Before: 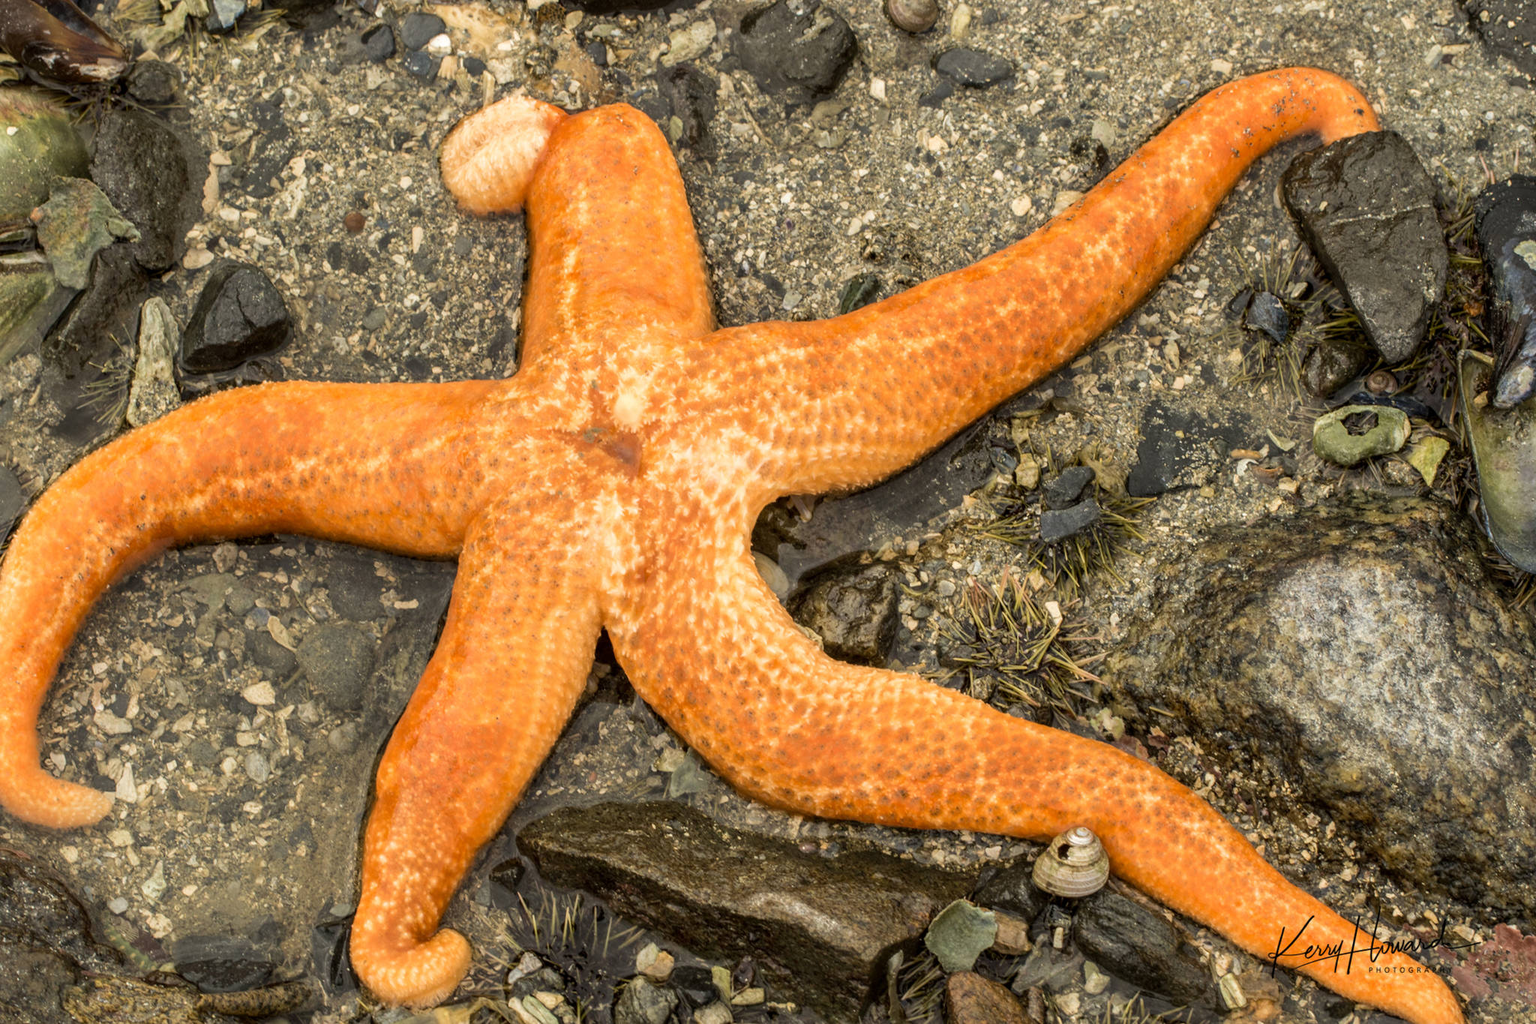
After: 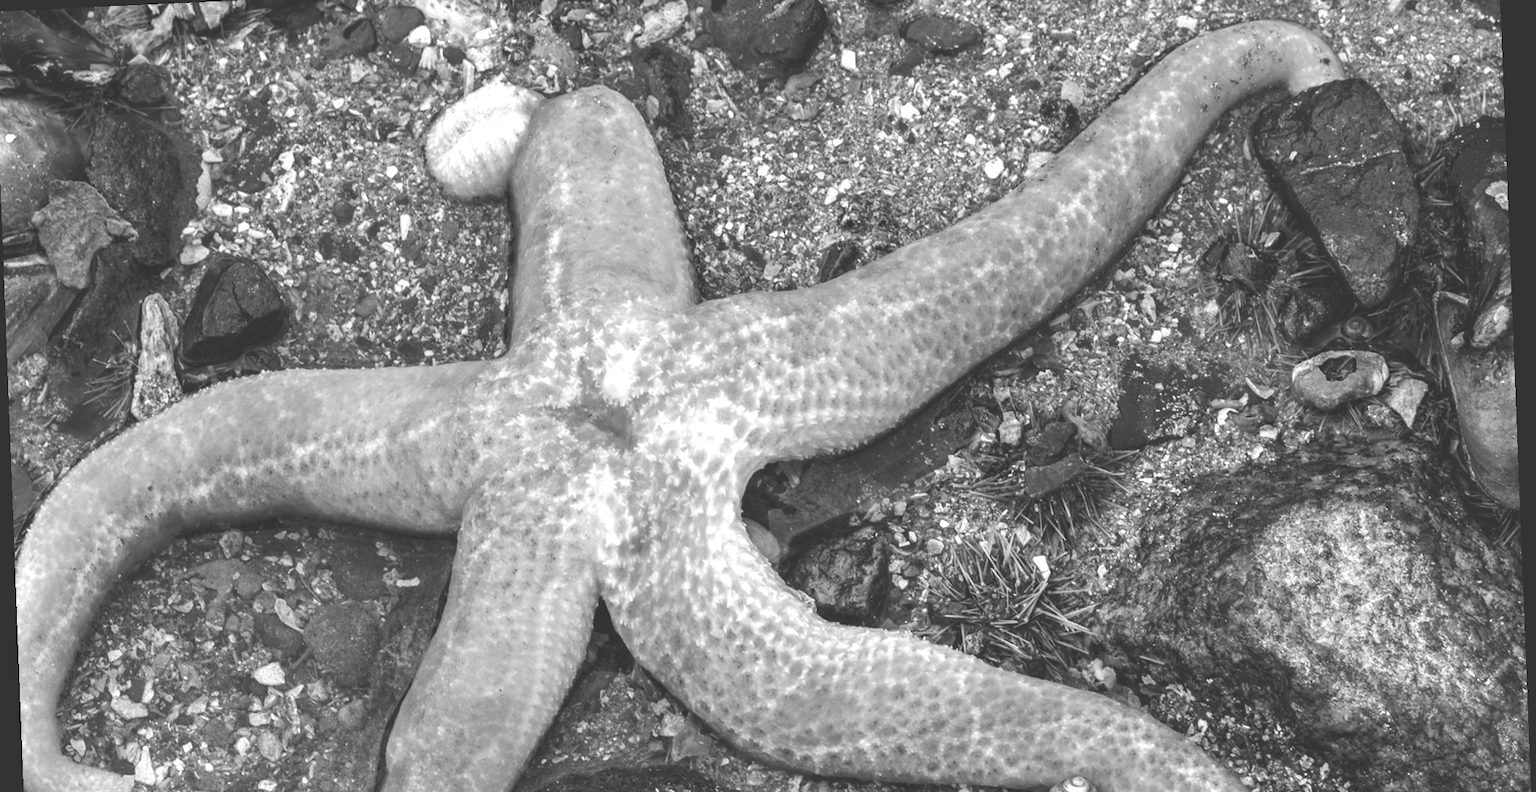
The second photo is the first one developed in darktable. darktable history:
contrast brightness saturation: brightness -0.2, saturation 0.08
exposure: black level correction -0.071, exposure 0.5 EV, compensate highlight preservation false
rgb levels: mode RGB, independent channels, levels [[0, 0.5, 1], [0, 0.521, 1], [0, 0.536, 1]]
crop: left 0.387%, top 5.469%, bottom 19.809%
monochrome: a -6.99, b 35.61, size 1.4
color balance rgb: perceptual saturation grading › global saturation 20%, perceptual saturation grading › highlights -25%, perceptual saturation grading › shadows 25%
rotate and perspective: rotation -2.22°, lens shift (horizontal) -0.022, automatic cropping off
